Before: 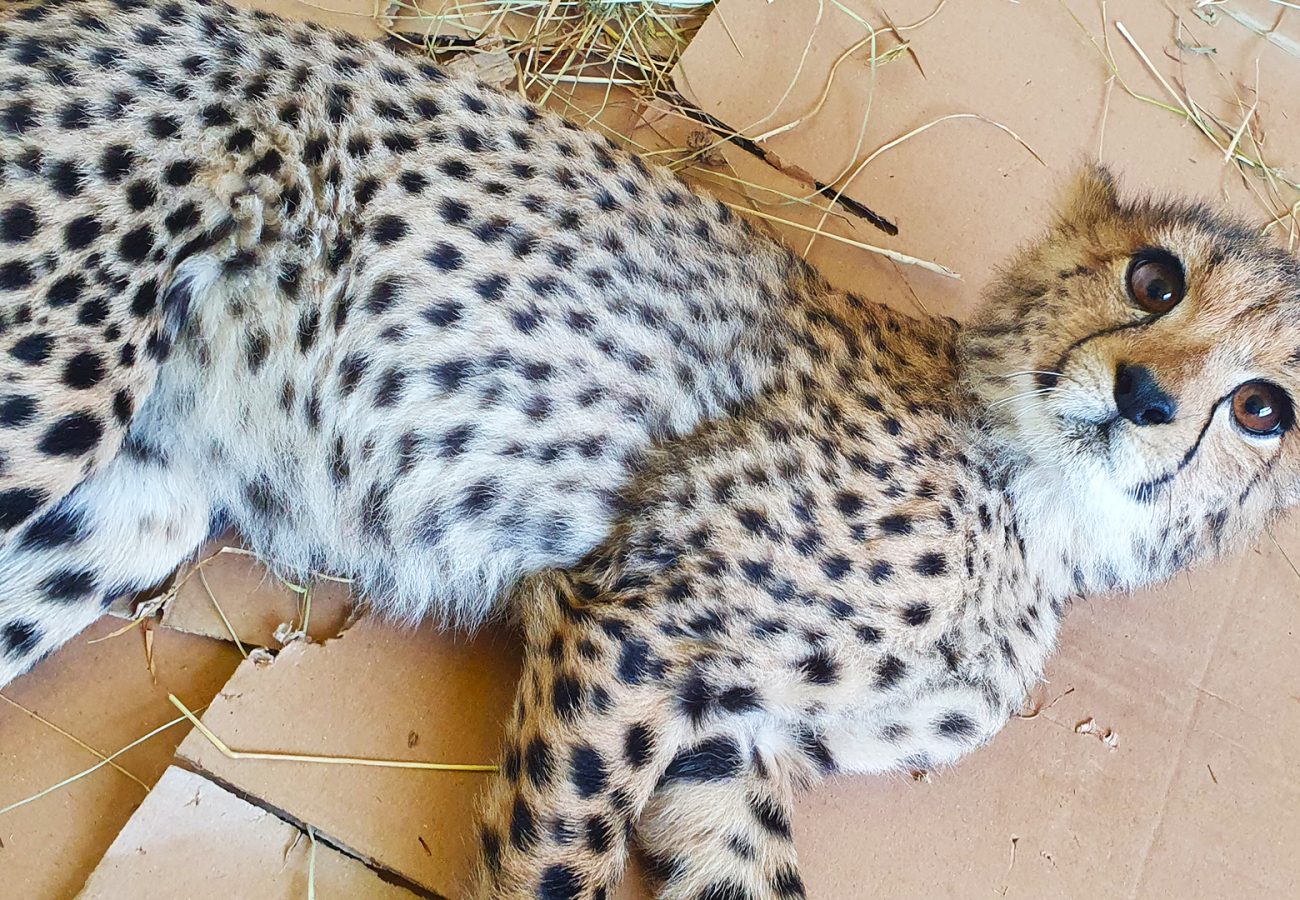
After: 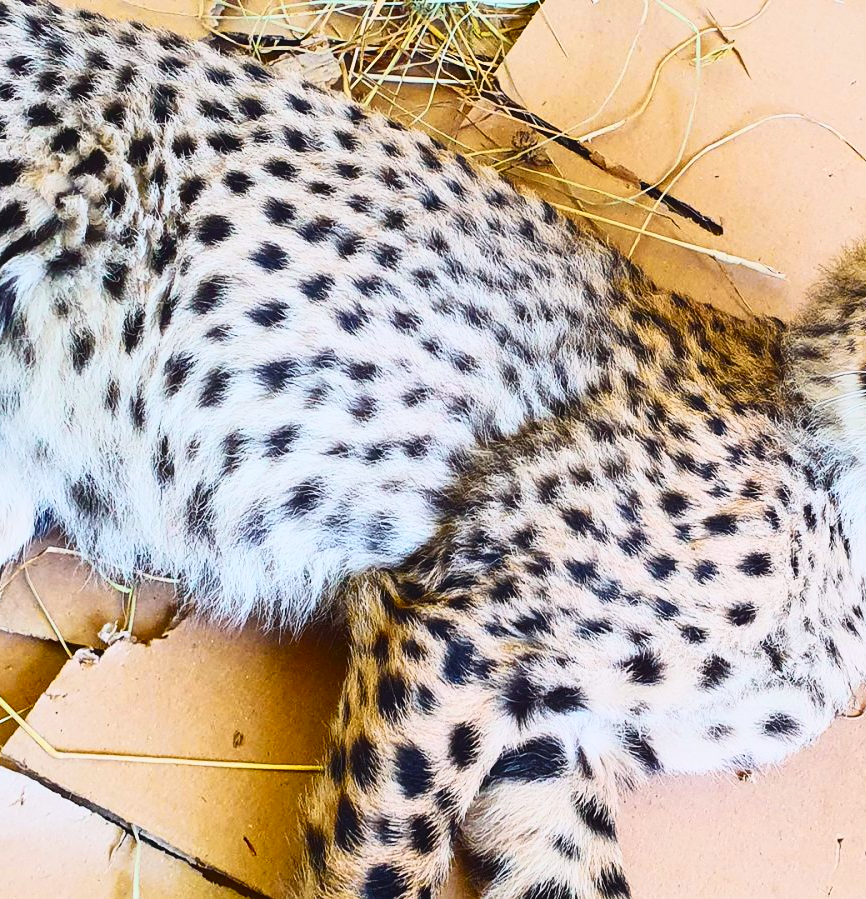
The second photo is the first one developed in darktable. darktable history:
crop and rotate: left 13.537%, right 19.796%
white balance: emerald 1
tone curve: curves: ch0 [(0, 0.031) (0.145, 0.106) (0.319, 0.269) (0.495, 0.544) (0.707, 0.833) (0.859, 0.931) (1, 0.967)]; ch1 [(0, 0) (0.279, 0.218) (0.424, 0.411) (0.495, 0.504) (0.538, 0.55) (0.578, 0.595) (0.707, 0.778) (1, 1)]; ch2 [(0, 0) (0.125, 0.089) (0.353, 0.329) (0.436, 0.432) (0.552, 0.554) (0.615, 0.674) (1, 1)], color space Lab, independent channels, preserve colors none
